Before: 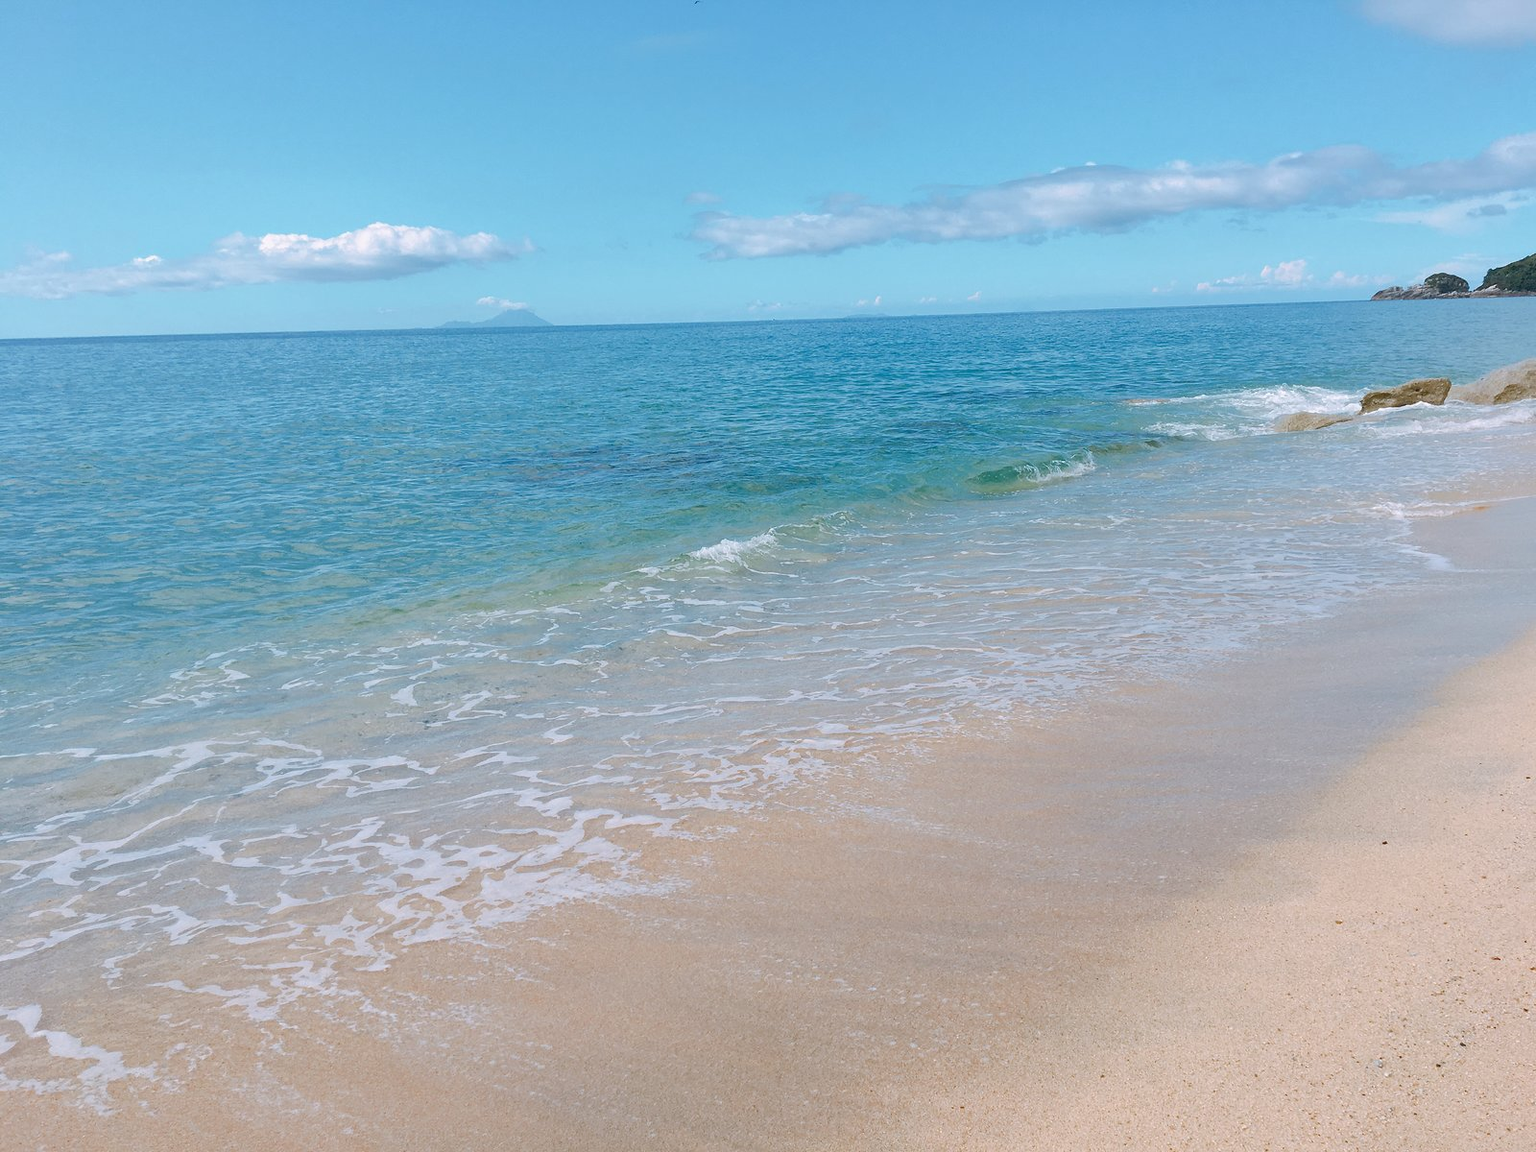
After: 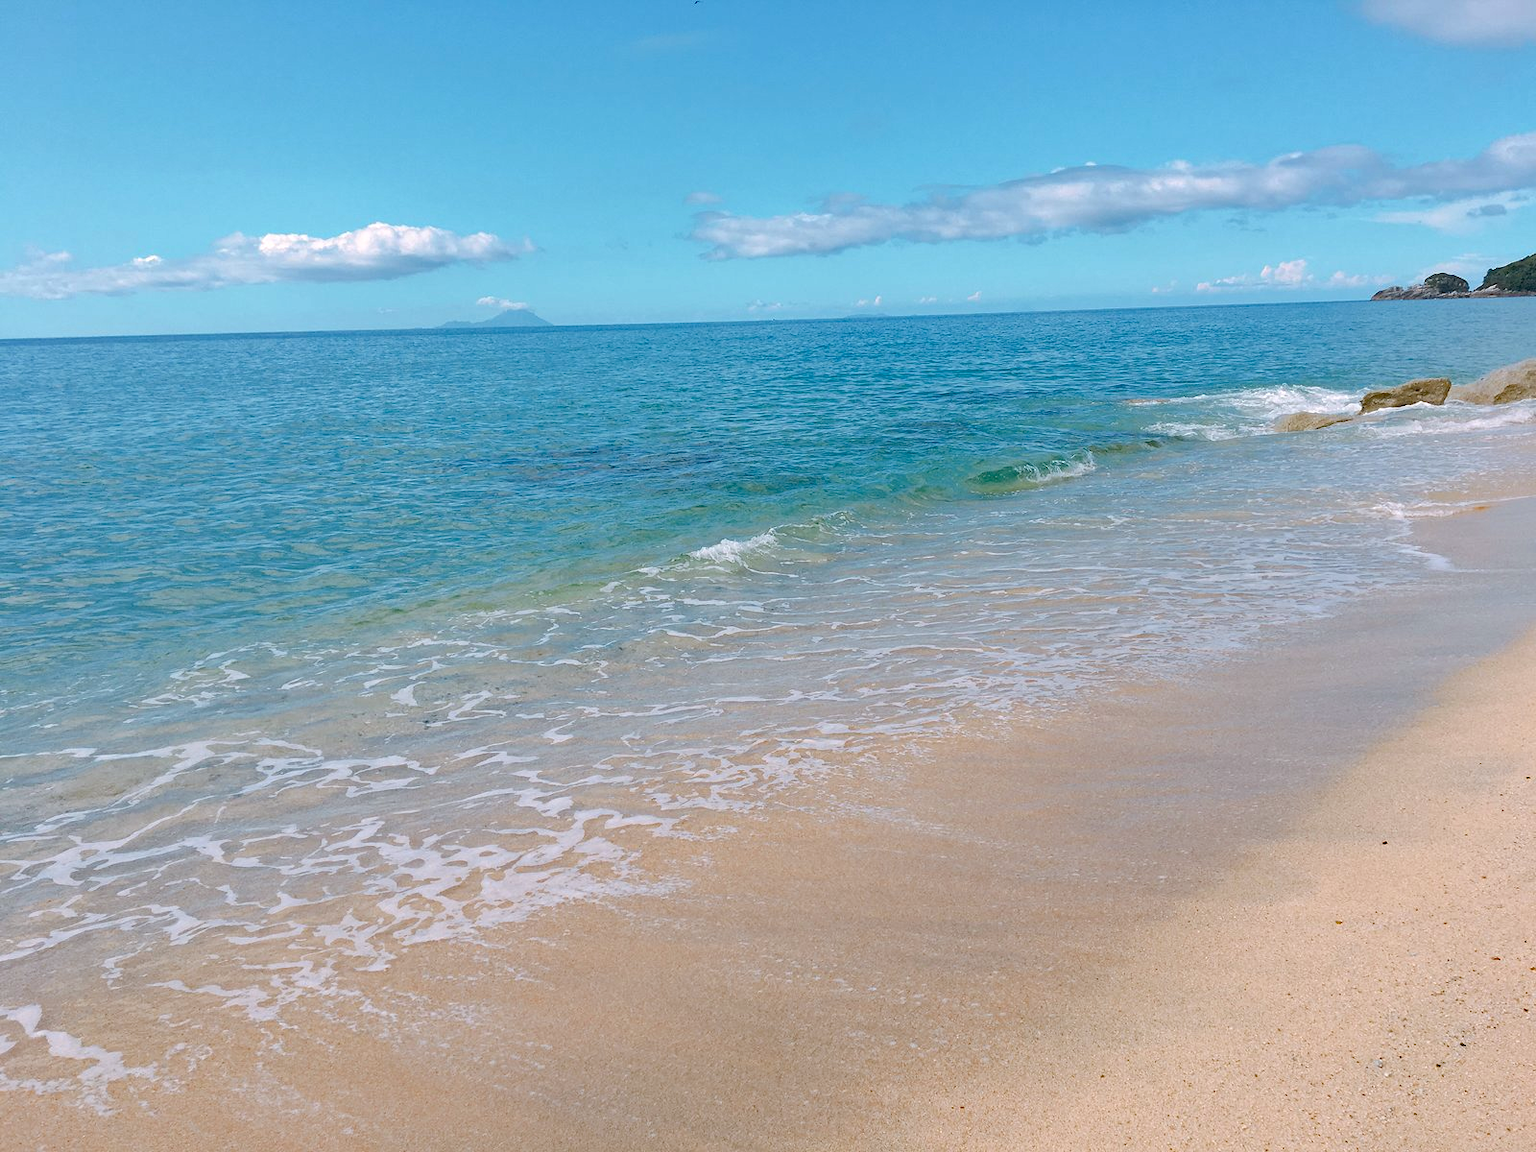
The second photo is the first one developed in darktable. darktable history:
haze removal: strength 0.291, distance 0.253, compatibility mode true, adaptive false
